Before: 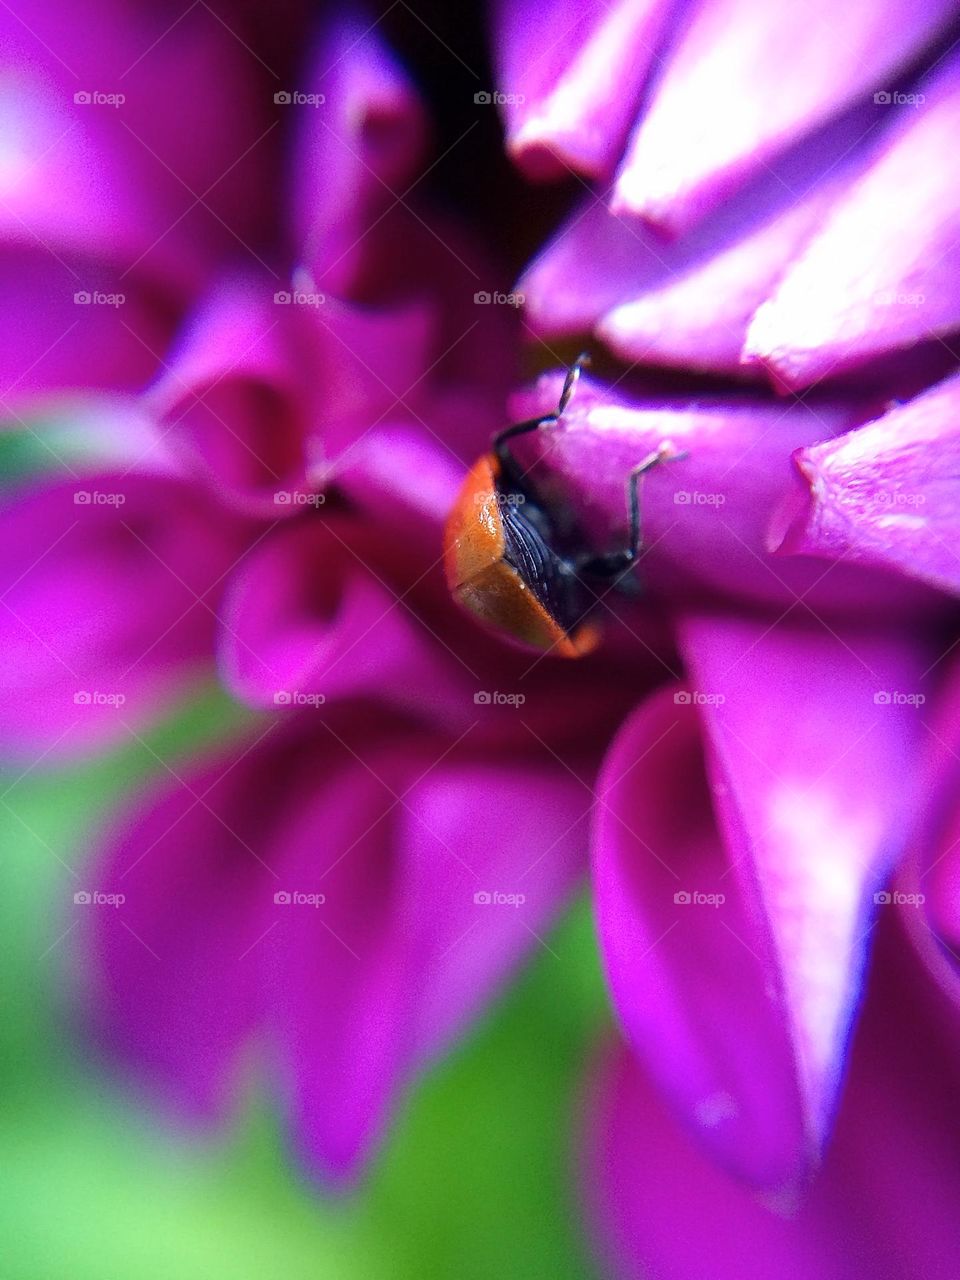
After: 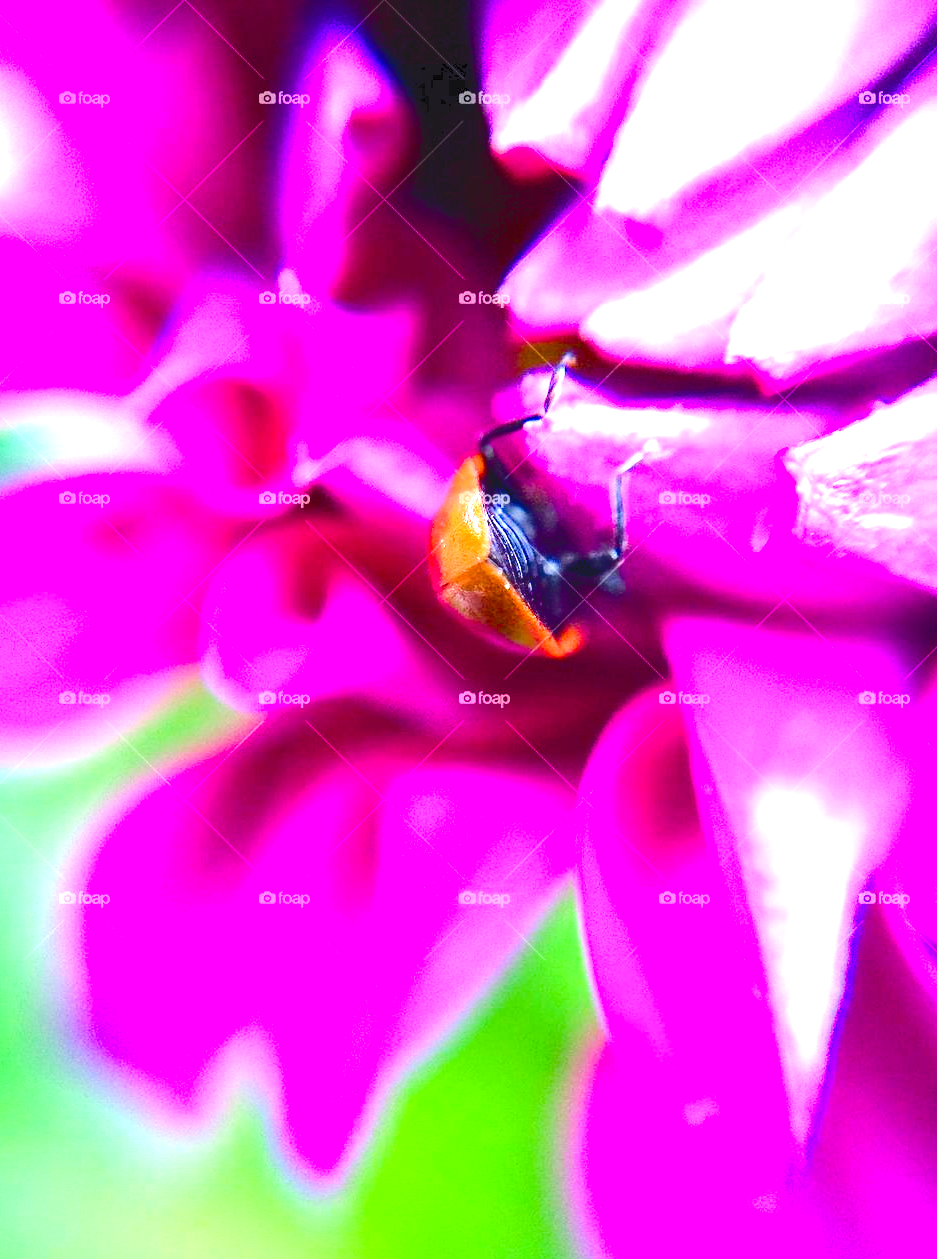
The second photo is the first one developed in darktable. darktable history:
levels: levels [0, 0.478, 1]
color balance rgb: shadows lift › luminance 0.78%, shadows lift › chroma 0.268%, shadows lift › hue 17.28°, highlights gain › luminance 17.679%, perceptual saturation grading › global saturation 39.472%, perceptual saturation grading › highlights -25.117%, perceptual saturation grading › mid-tones 34.856%, perceptual saturation grading › shadows 35.72%
crop and rotate: left 1.622%, right 0.773%, bottom 1.607%
tone curve: curves: ch0 [(0, 0) (0.003, 0.074) (0.011, 0.079) (0.025, 0.083) (0.044, 0.095) (0.069, 0.097) (0.1, 0.11) (0.136, 0.131) (0.177, 0.159) (0.224, 0.209) (0.277, 0.279) (0.335, 0.367) (0.399, 0.455) (0.468, 0.538) (0.543, 0.621) (0.623, 0.699) (0.709, 0.782) (0.801, 0.848) (0.898, 0.924) (1, 1)], color space Lab, independent channels, preserve colors none
exposure: exposure 1.509 EV, compensate highlight preservation false
